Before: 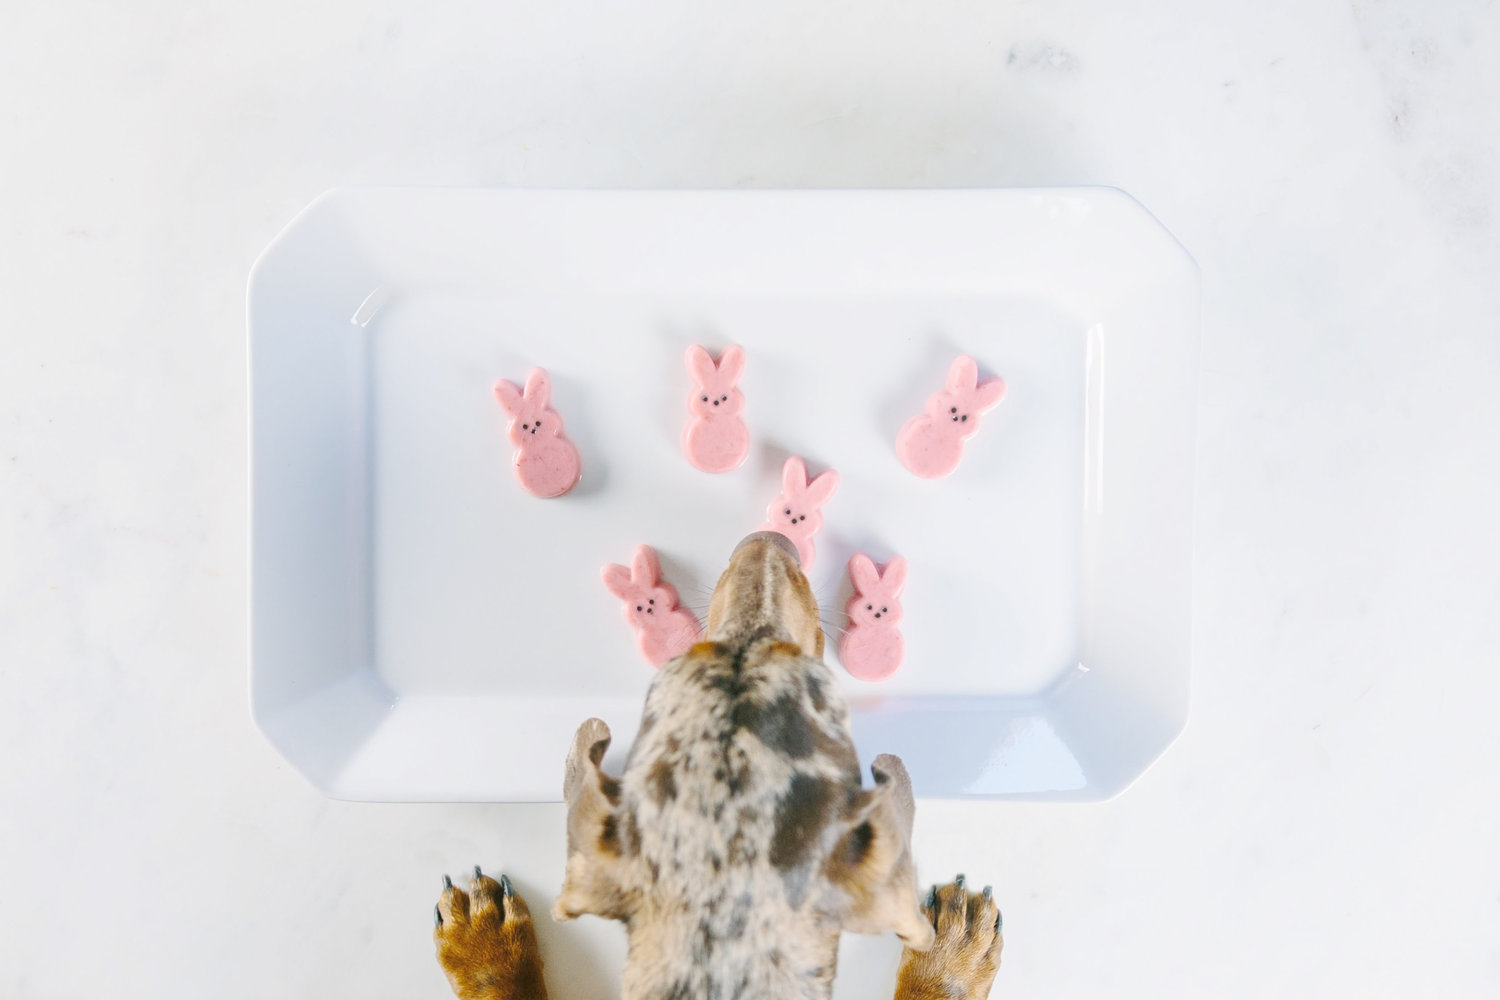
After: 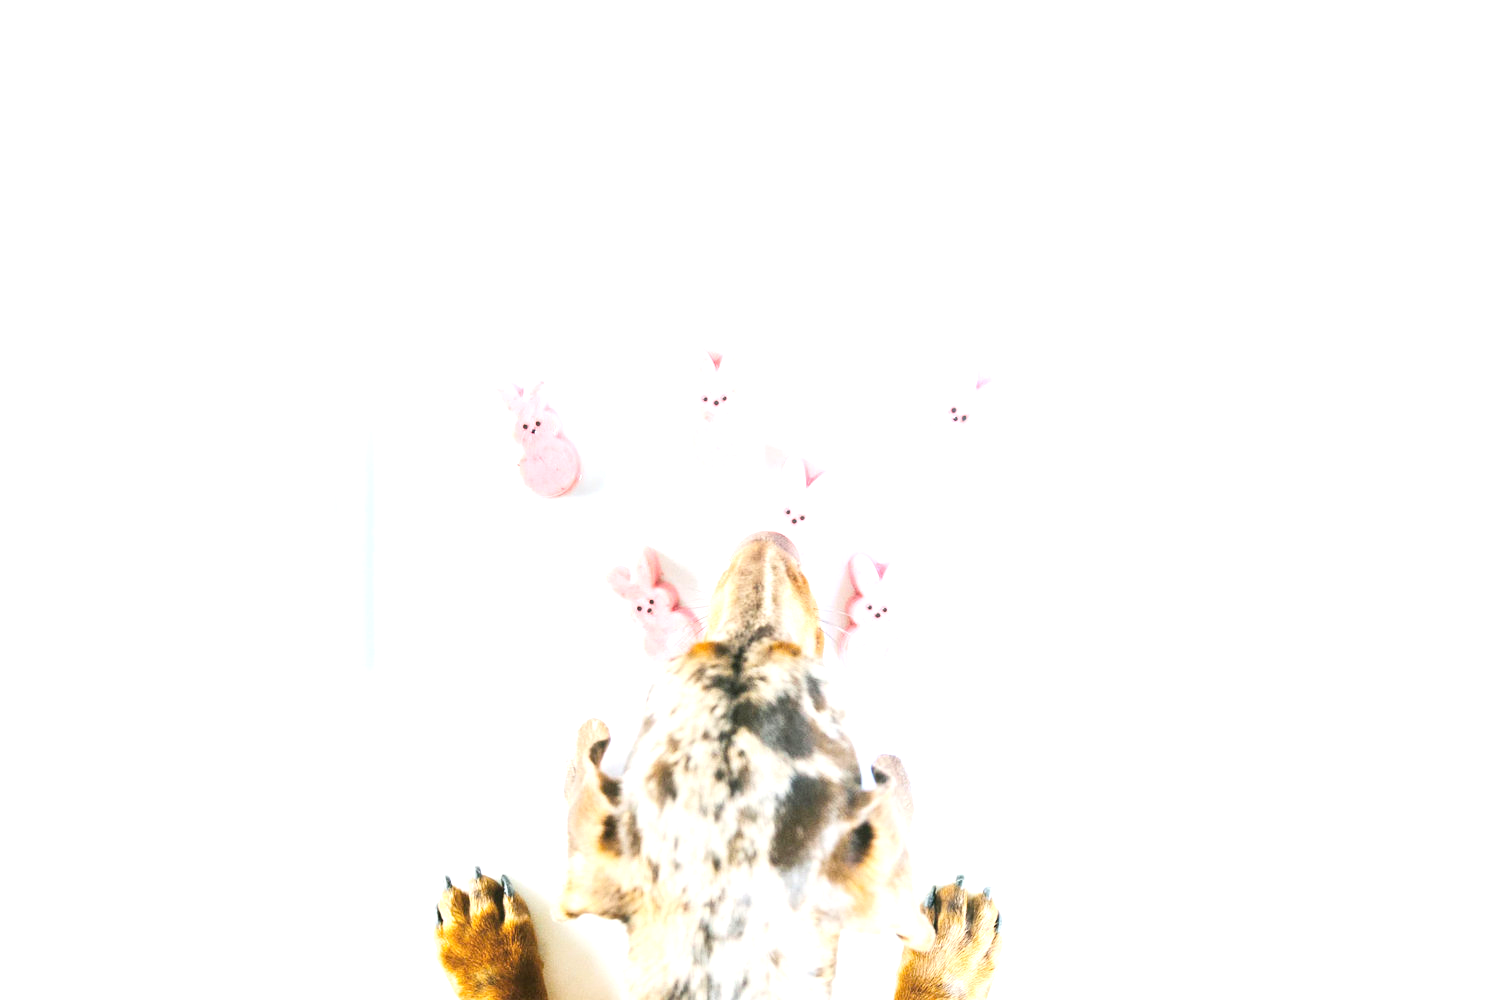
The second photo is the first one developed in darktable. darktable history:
tone curve: curves: ch0 [(0, 0) (0.003, 0.003) (0.011, 0.012) (0.025, 0.024) (0.044, 0.039) (0.069, 0.052) (0.1, 0.072) (0.136, 0.097) (0.177, 0.128) (0.224, 0.168) (0.277, 0.217) (0.335, 0.276) (0.399, 0.345) (0.468, 0.429) (0.543, 0.524) (0.623, 0.628) (0.709, 0.732) (0.801, 0.829) (0.898, 0.919) (1, 1)], color space Lab, linked channels, preserve colors none
exposure: exposure 1.143 EV, compensate highlight preservation false
